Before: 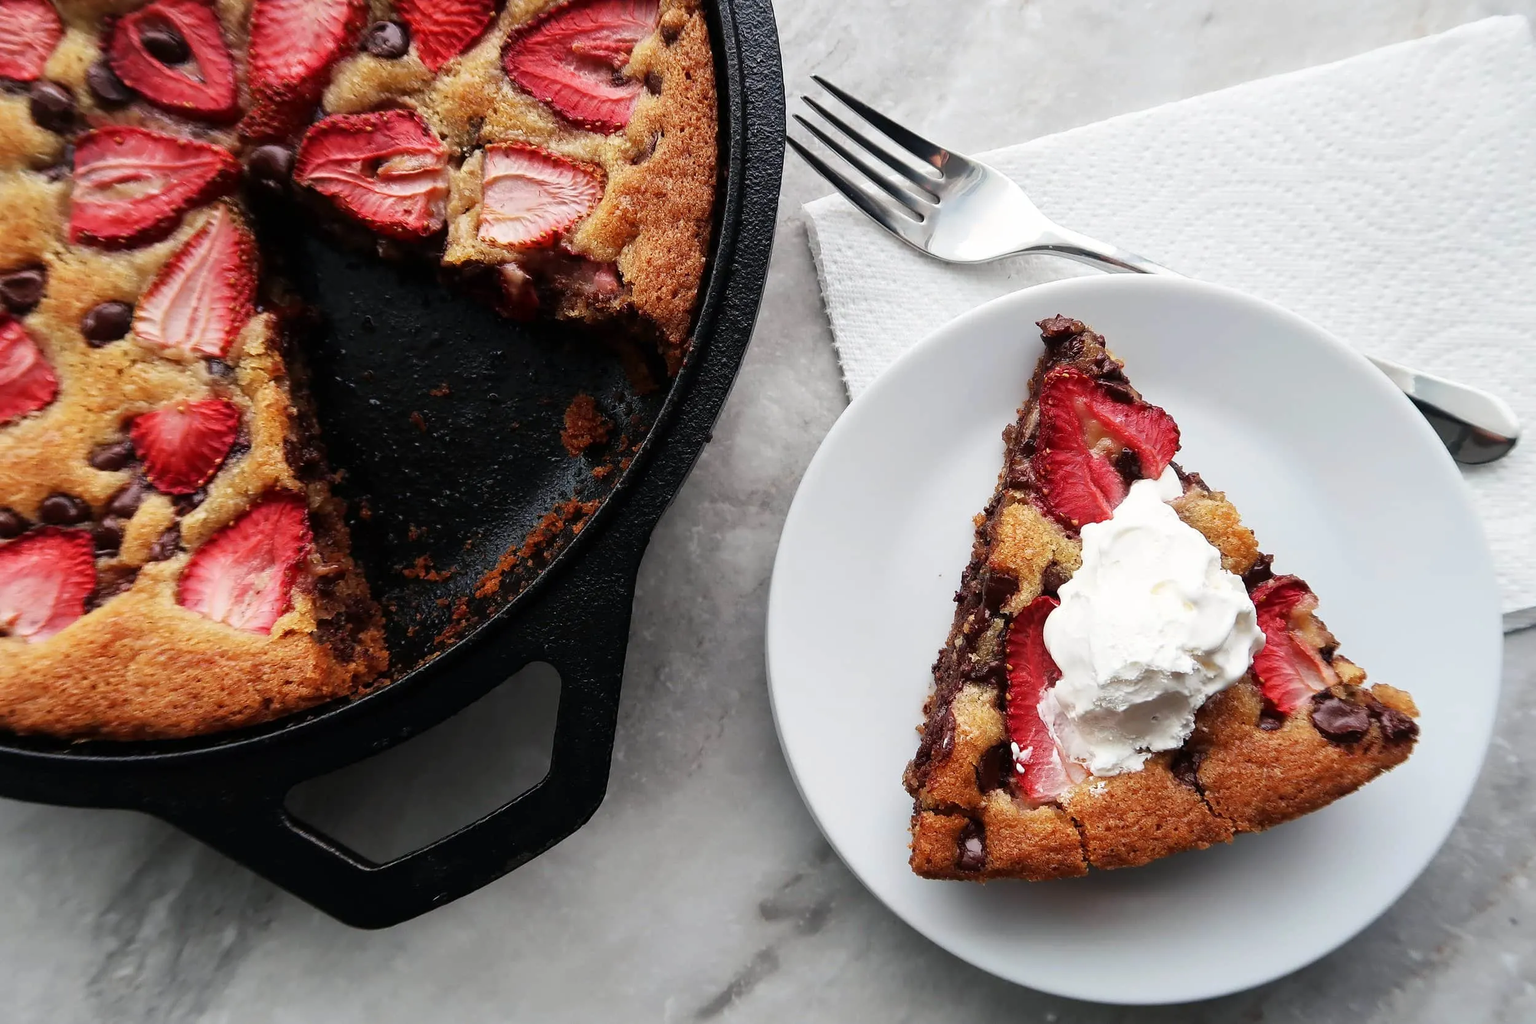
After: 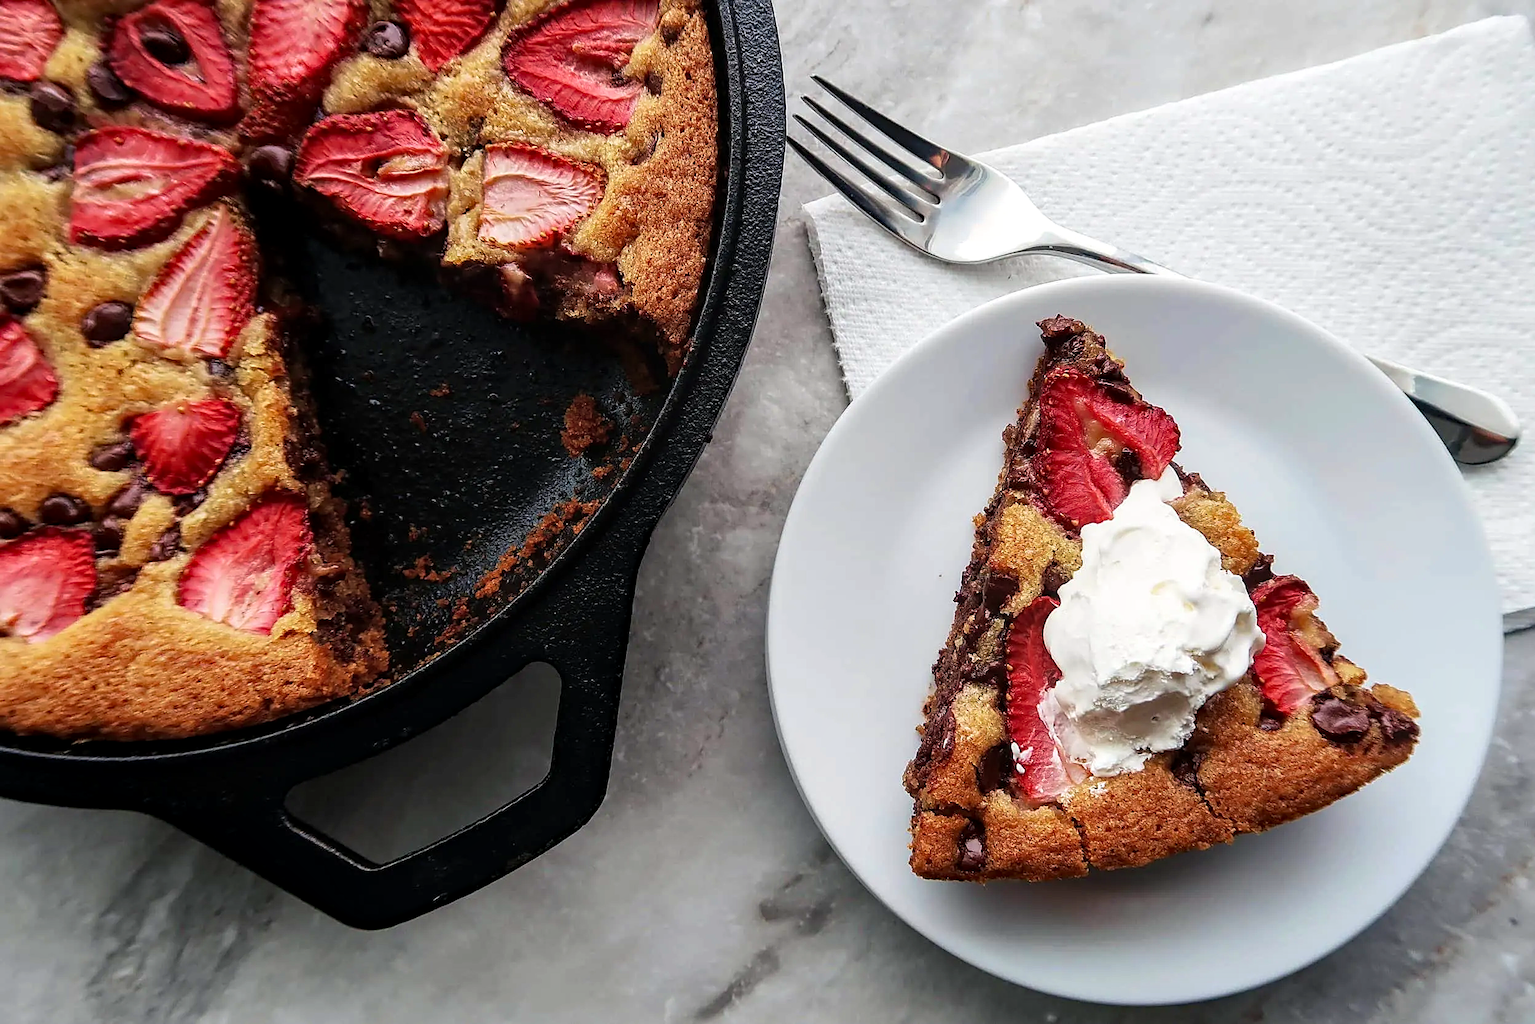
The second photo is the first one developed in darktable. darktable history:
sharpen: on, module defaults
haze removal: adaptive false
velvia: on, module defaults
local contrast: on, module defaults
